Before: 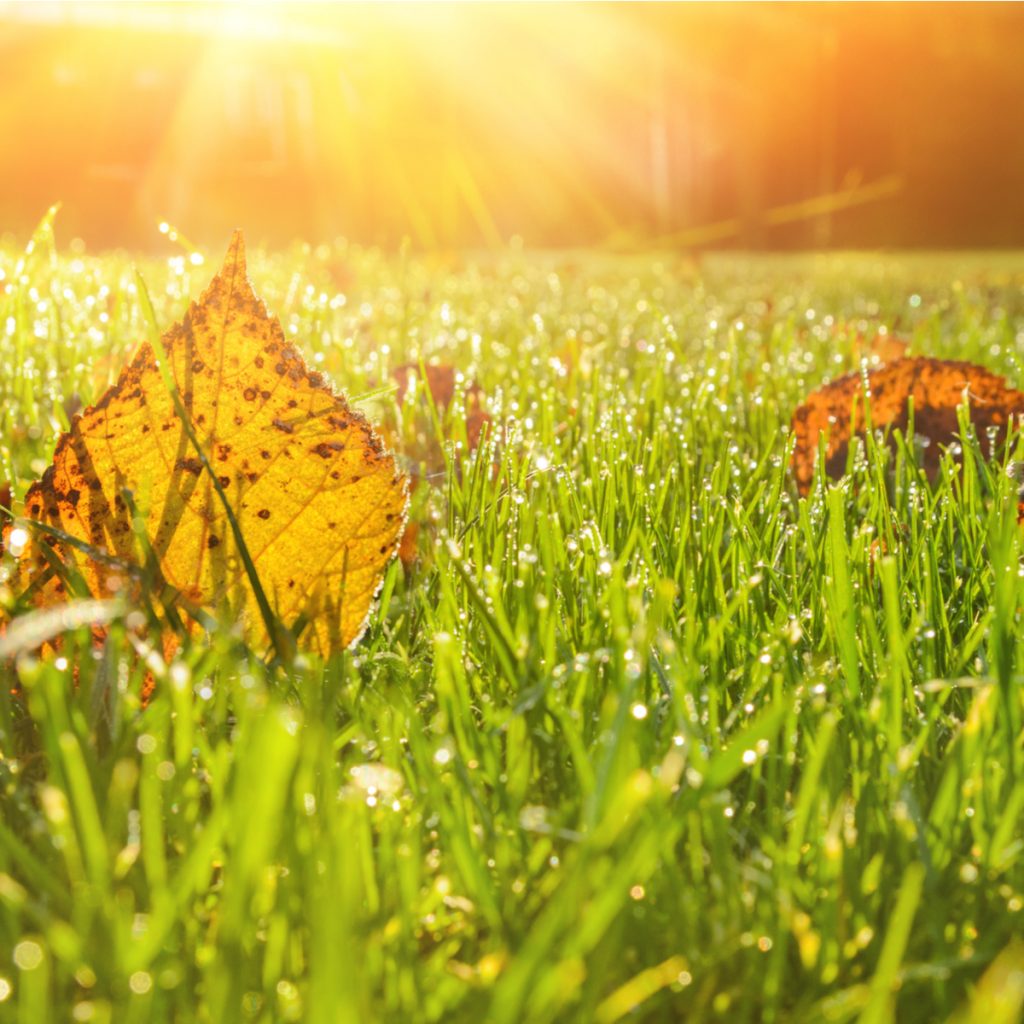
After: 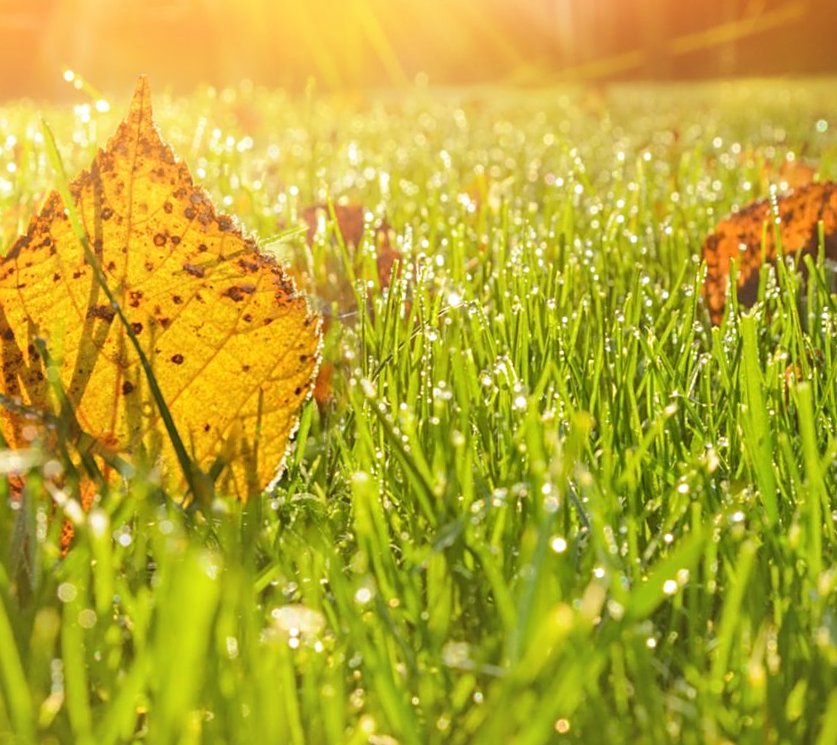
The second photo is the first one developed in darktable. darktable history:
sharpen: on, module defaults
crop: left 9.712%, top 16.928%, right 10.845%, bottom 12.332%
rotate and perspective: rotation -1.75°, automatic cropping off
